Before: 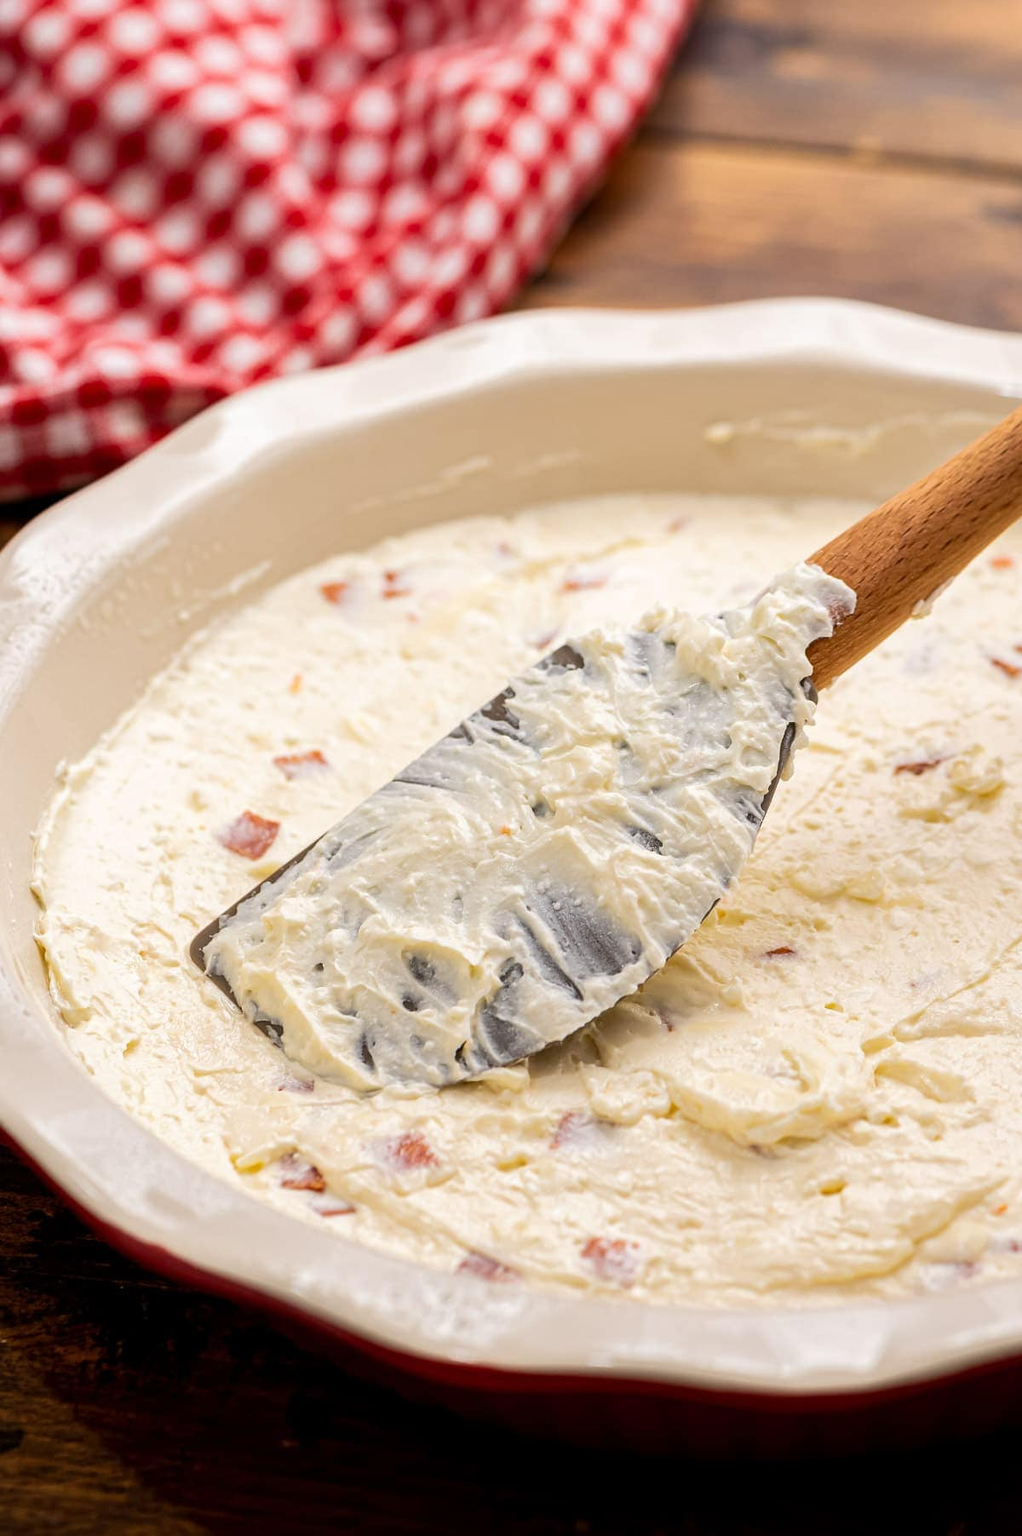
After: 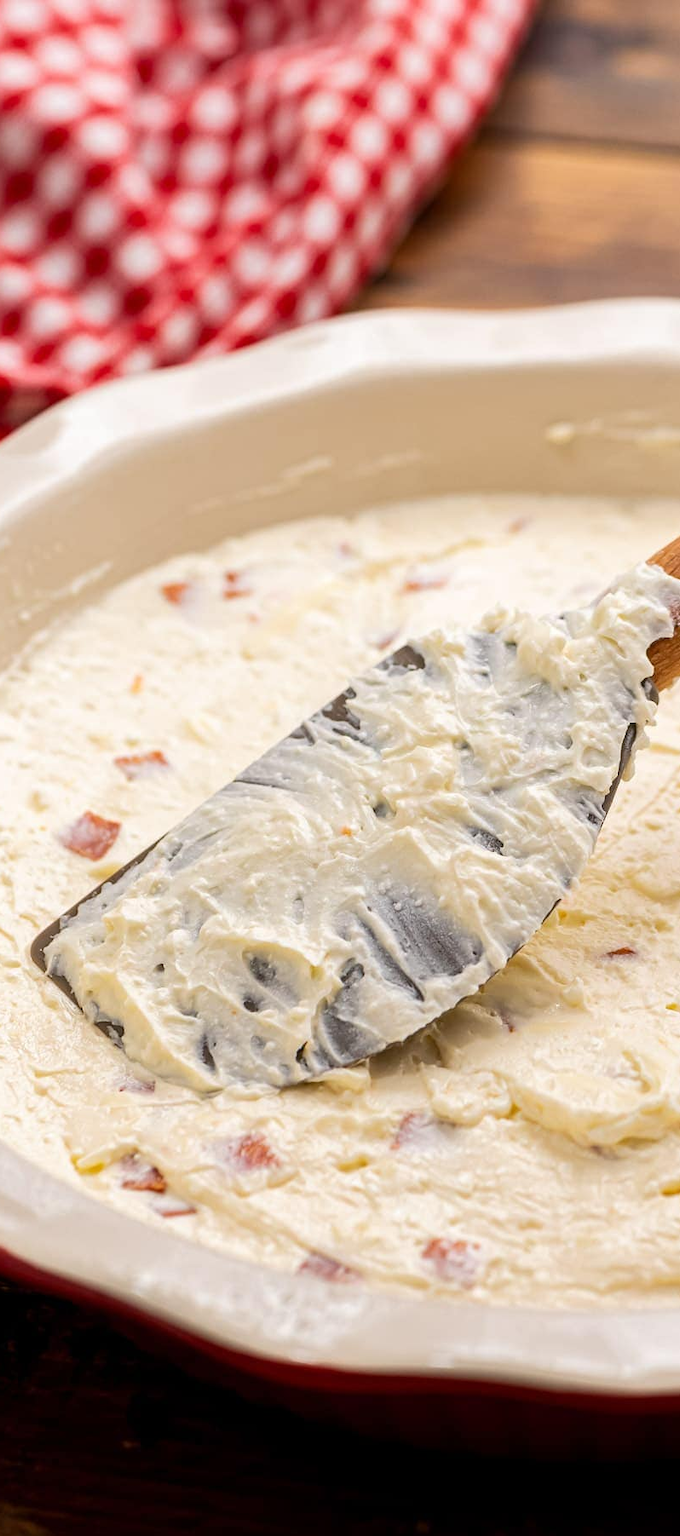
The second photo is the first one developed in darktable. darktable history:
crop and rotate: left 15.633%, right 17.71%
